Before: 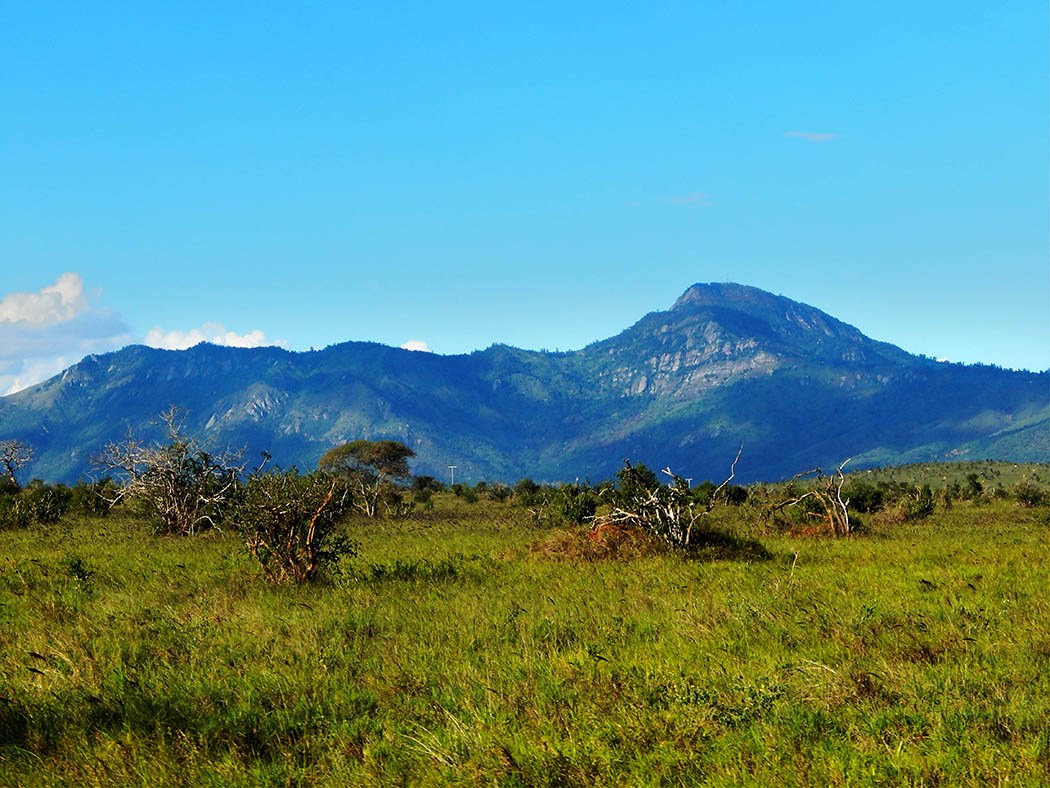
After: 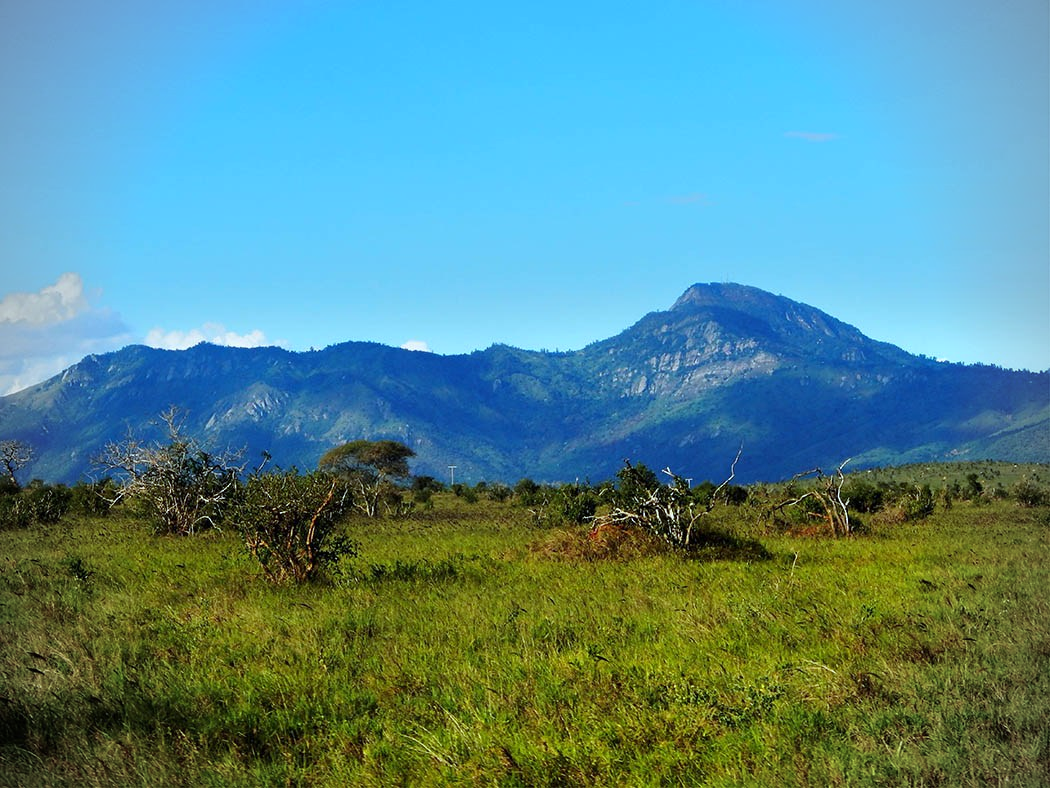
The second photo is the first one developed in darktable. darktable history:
vignetting: on, module defaults
white balance: red 0.925, blue 1.046
